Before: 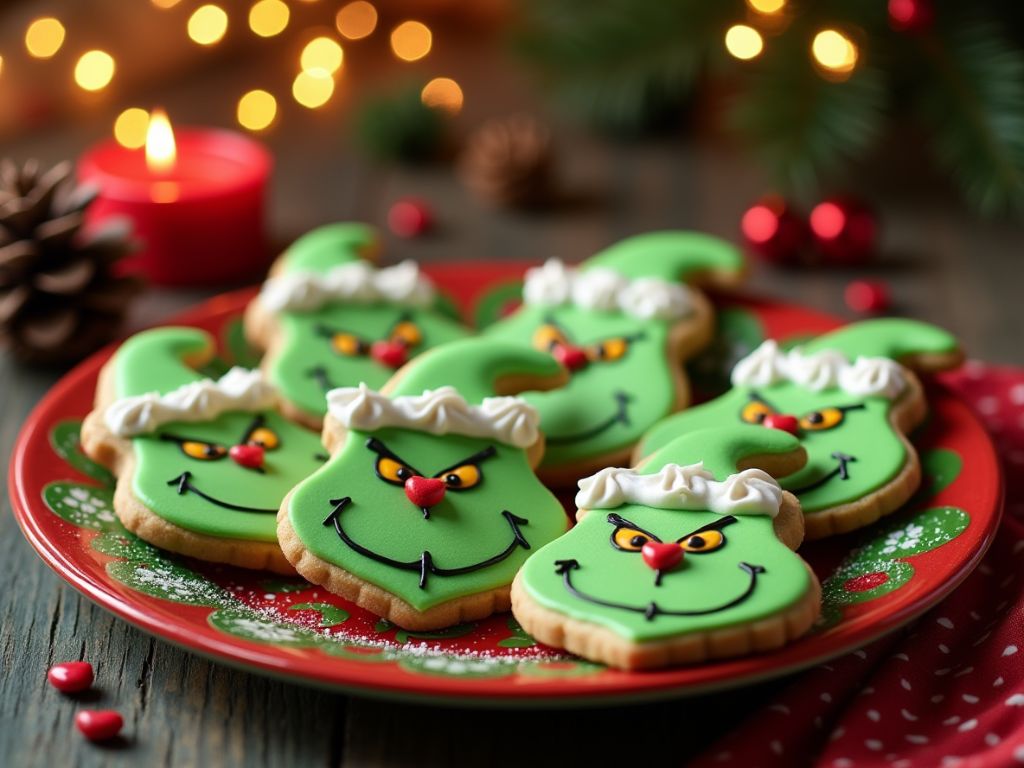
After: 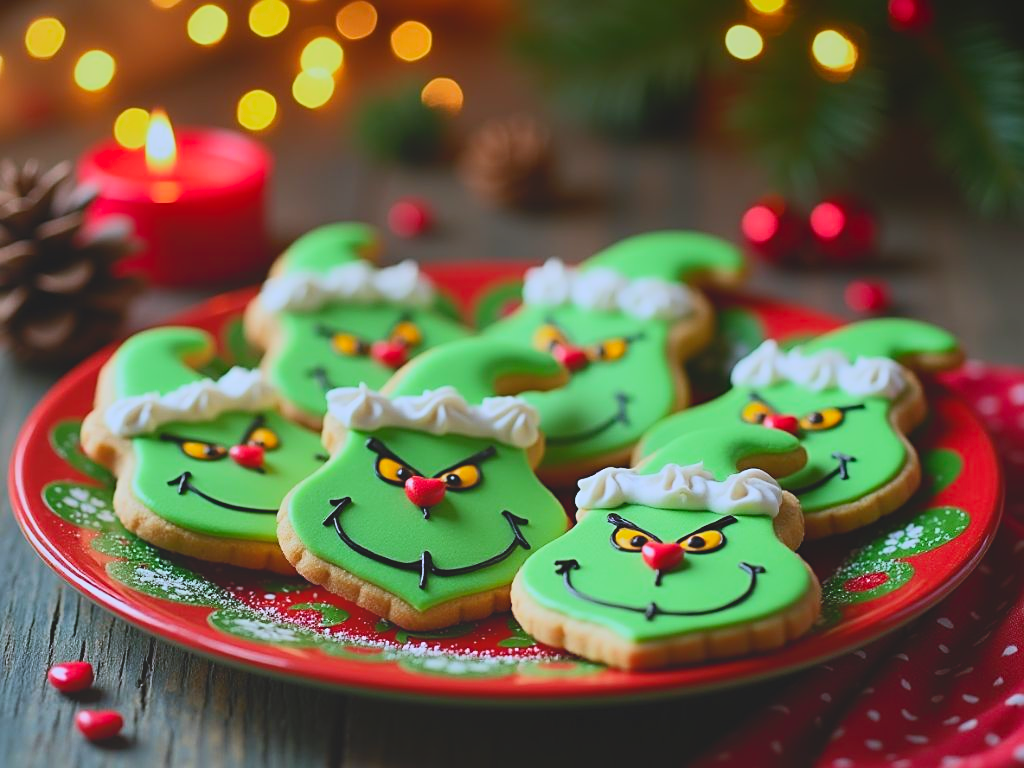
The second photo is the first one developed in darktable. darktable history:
contrast brightness saturation: contrast 0.2, brightness 0.16, saturation 0.22
sharpen: on, module defaults
local contrast: detail 69%
color balance rgb: global vibrance 1%, saturation formula JzAzBz (2021)
white balance: red 0.931, blue 1.11
